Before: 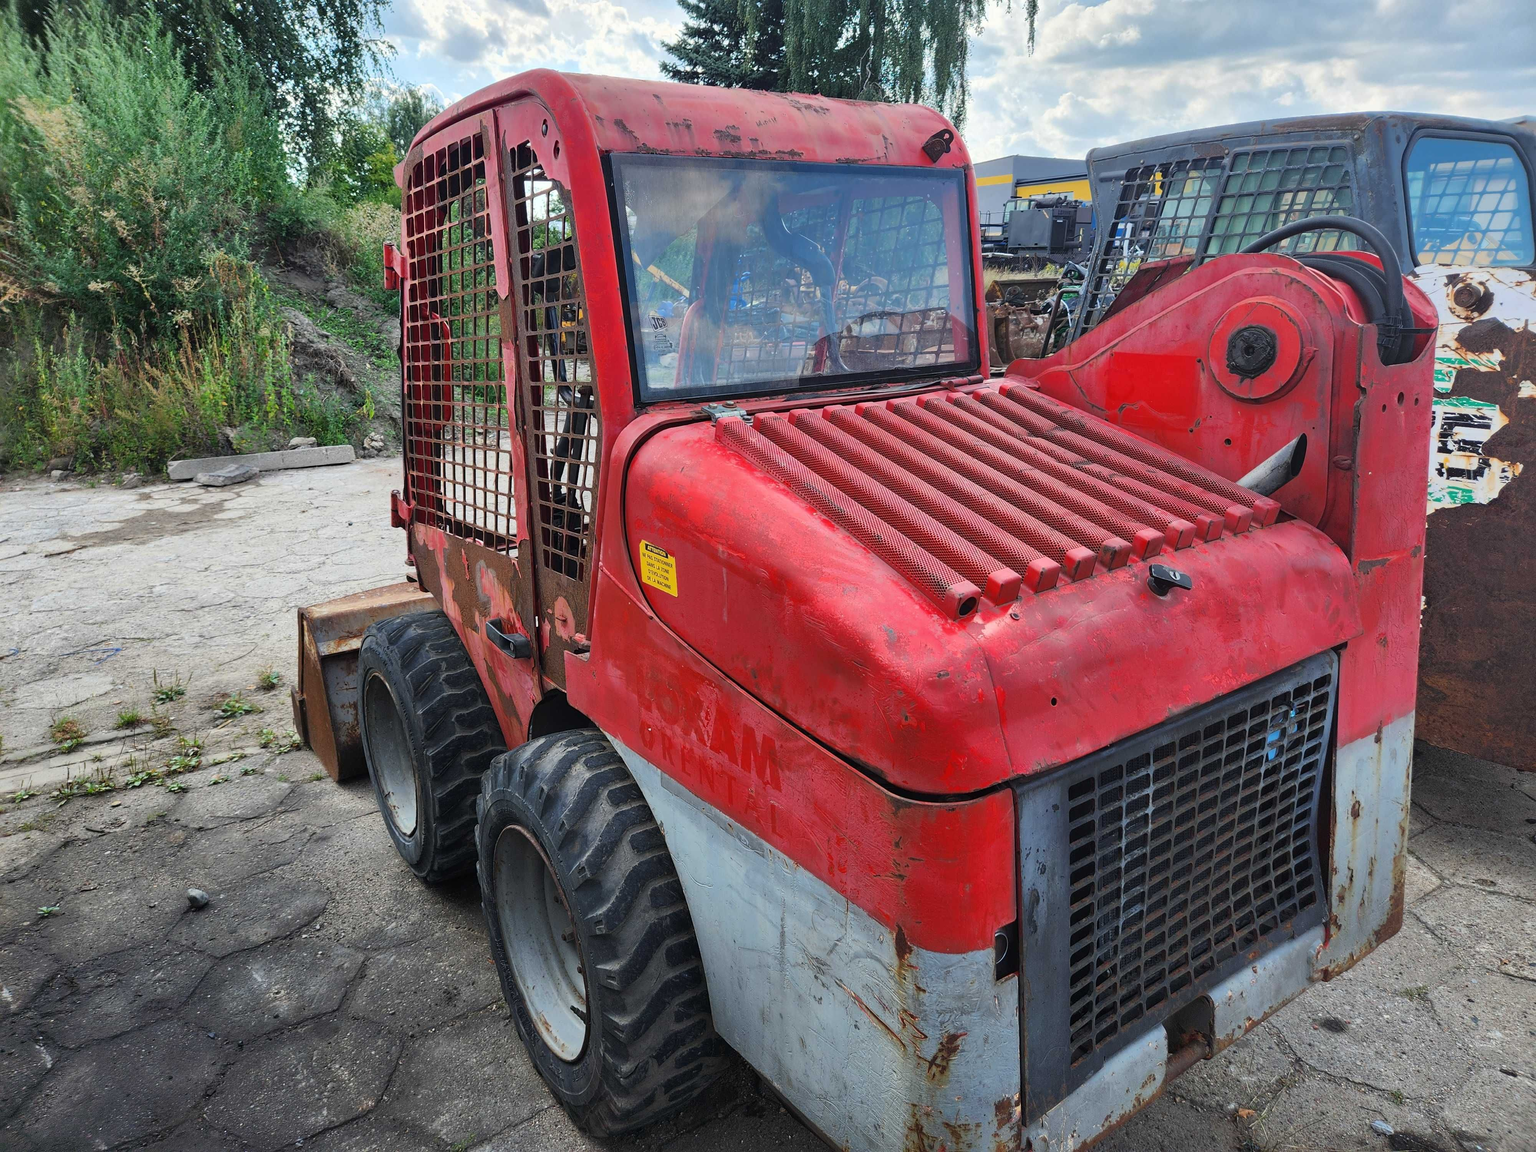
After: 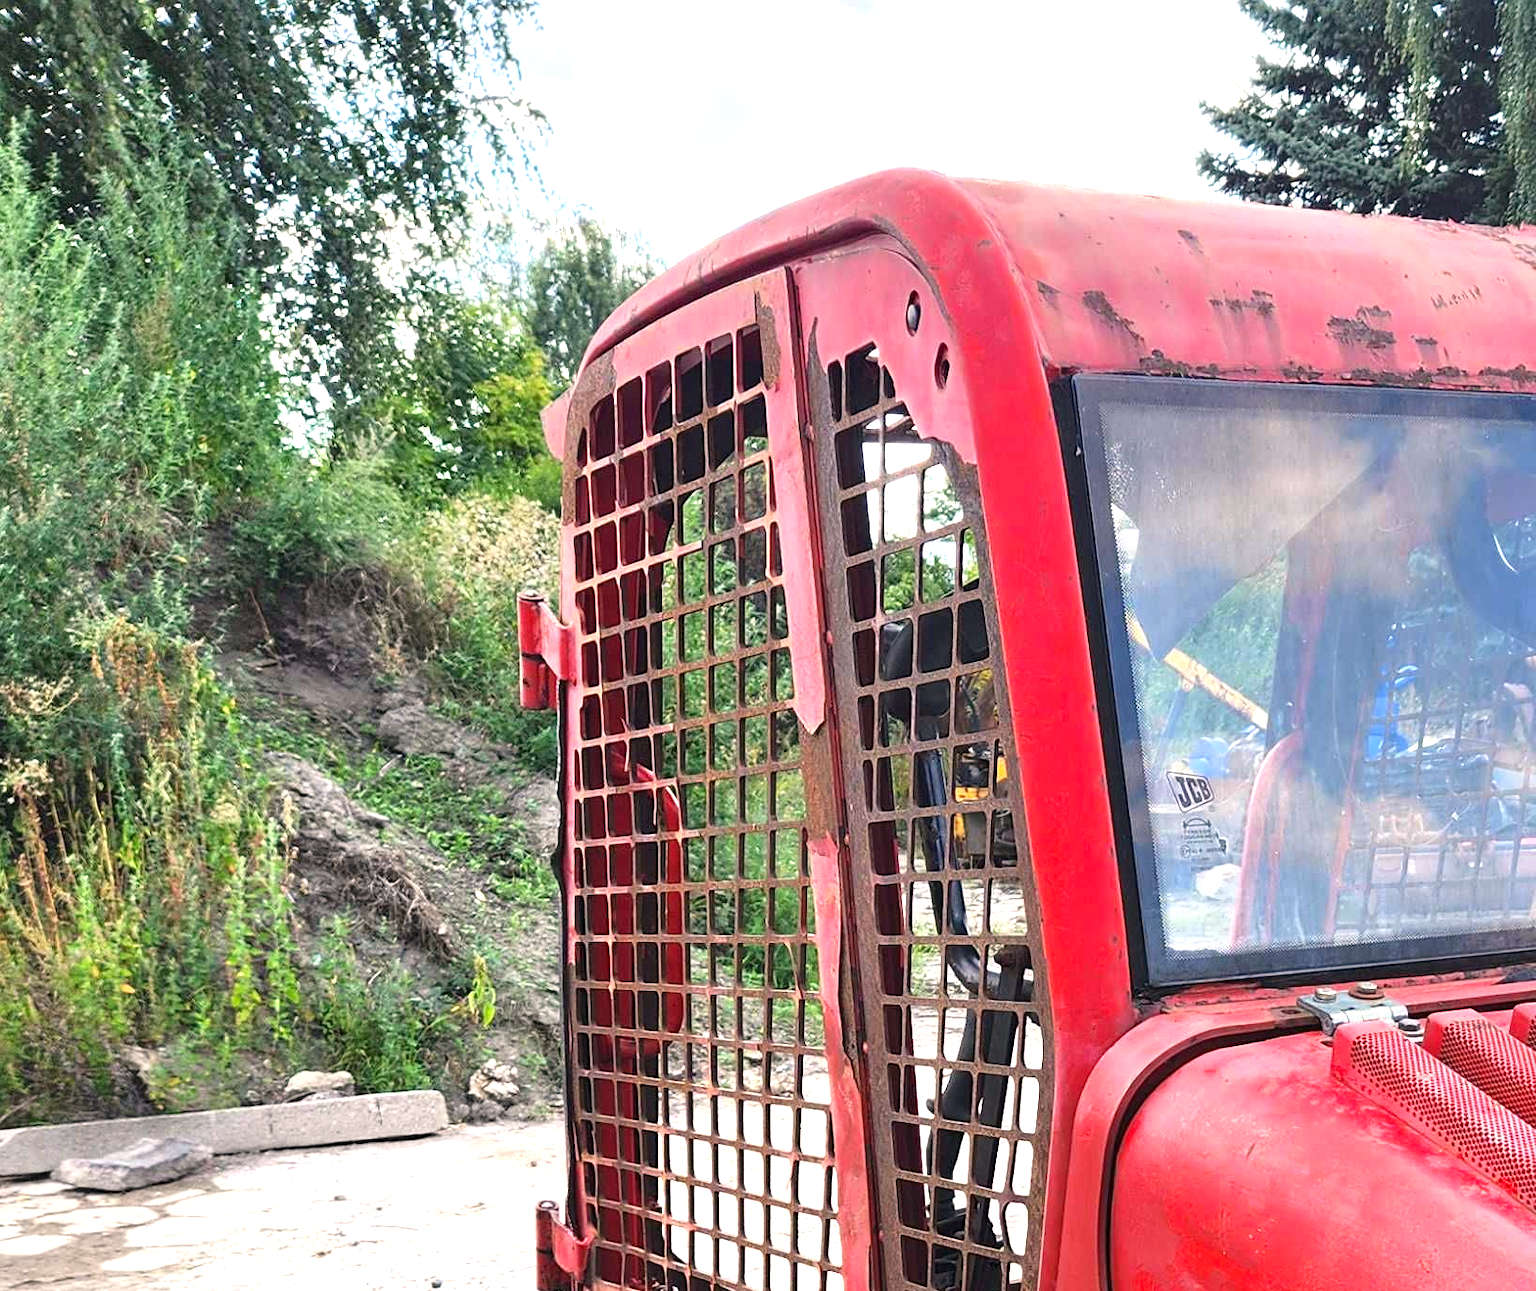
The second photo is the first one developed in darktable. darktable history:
crop and rotate: left 11.236%, top 0.052%, right 47.978%, bottom 54.244%
exposure: exposure 0.993 EV, compensate highlight preservation false
color correction: highlights a* 5.81, highlights b* 4.83
